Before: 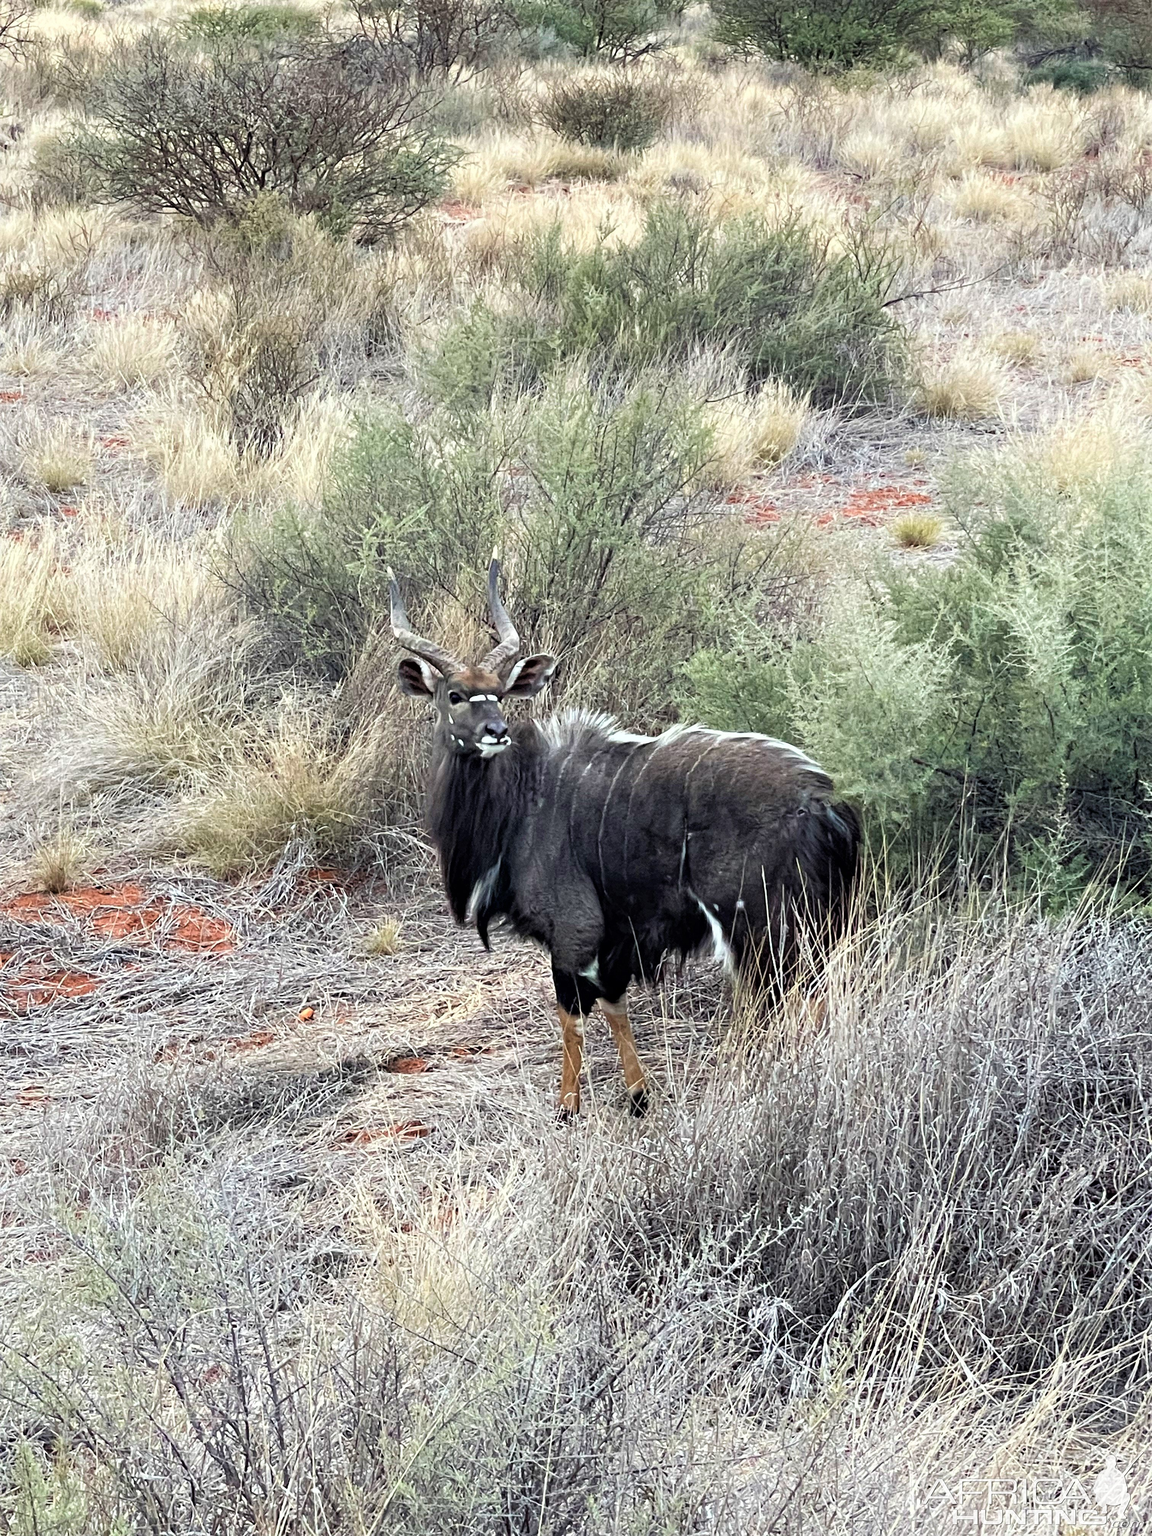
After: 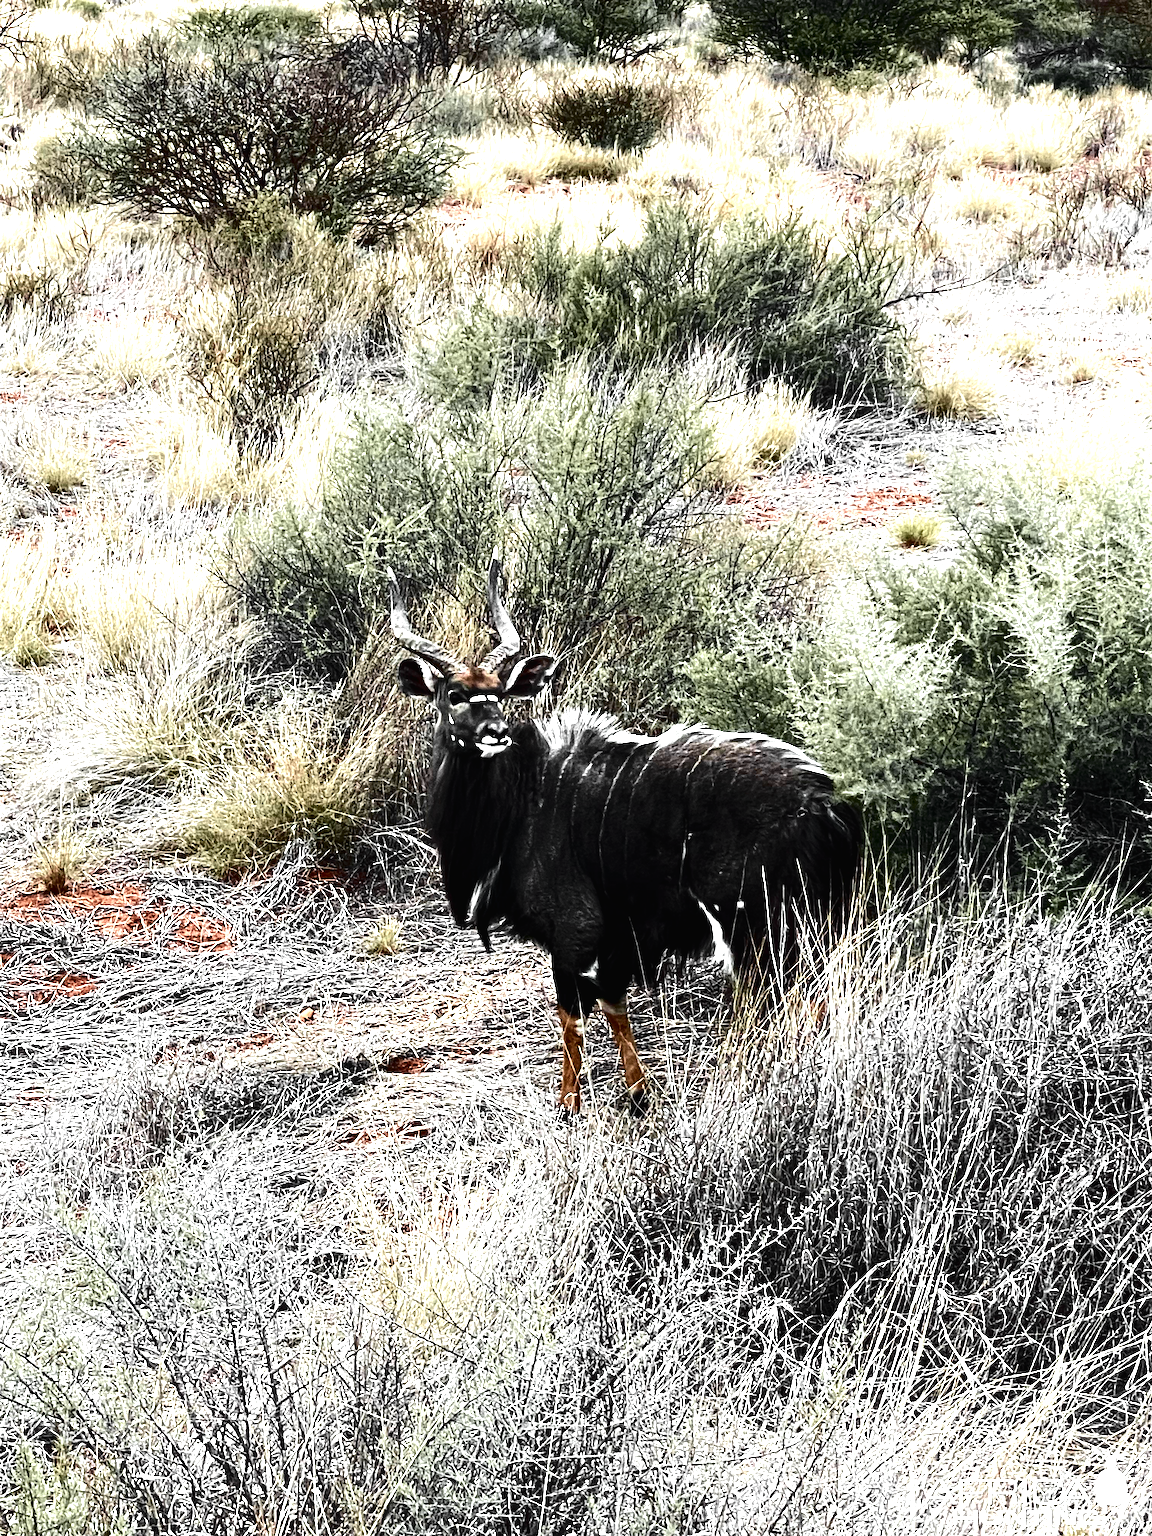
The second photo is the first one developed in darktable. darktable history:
color zones: curves: ch0 [(0, 0.613) (0.01, 0.613) (0.245, 0.448) (0.498, 0.529) (0.642, 0.665) (0.879, 0.777) (0.99, 0.613)]; ch1 [(0, 0.035) (0.121, 0.189) (0.259, 0.197) (0.415, 0.061) (0.589, 0.022) (0.732, 0.022) (0.857, 0.026) (0.991, 0.053)]
exposure: black level correction 0, exposure 1 EV, compensate exposure bias true, compensate highlight preservation false
contrast brightness saturation: brightness -1, saturation 1
tone curve: curves: ch0 [(0, 0.013) (0.137, 0.121) (0.326, 0.386) (0.489, 0.573) (0.663, 0.749) (0.854, 0.897) (1, 0.974)]; ch1 [(0, 0) (0.366, 0.367) (0.475, 0.453) (0.494, 0.493) (0.504, 0.497) (0.544, 0.579) (0.562, 0.619) (0.622, 0.694) (1, 1)]; ch2 [(0, 0) (0.333, 0.346) (0.375, 0.375) (0.424, 0.43) (0.476, 0.492) (0.502, 0.503) (0.533, 0.541) (0.572, 0.615) (0.605, 0.656) (0.641, 0.709) (1, 1)], color space Lab, independent channels, preserve colors none
